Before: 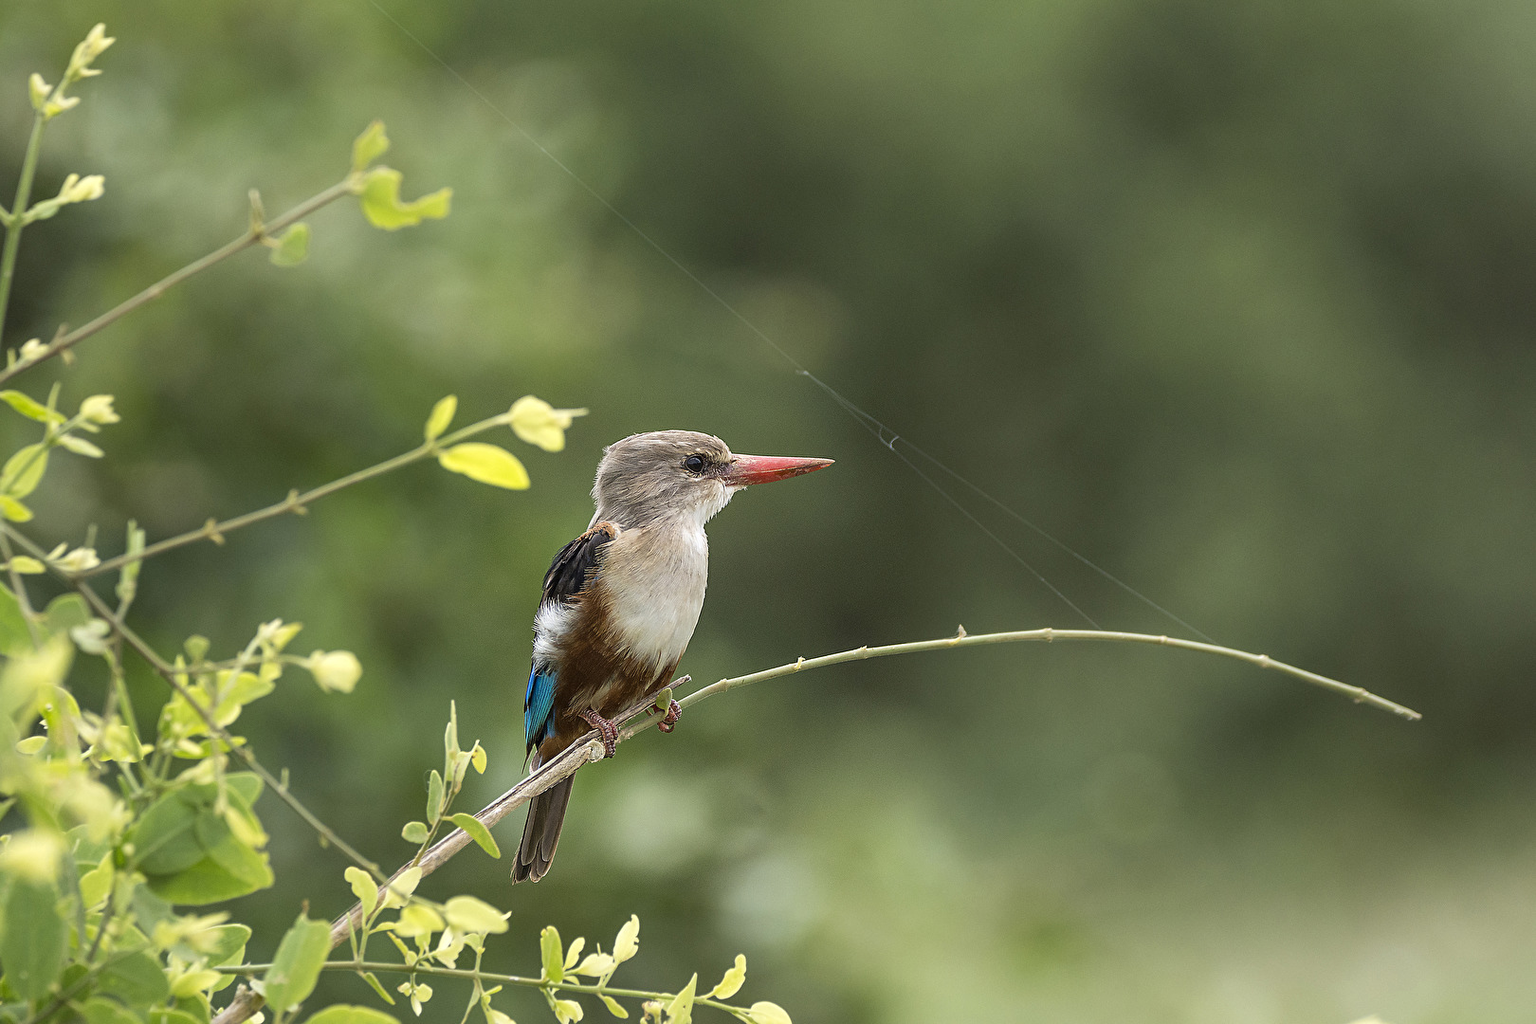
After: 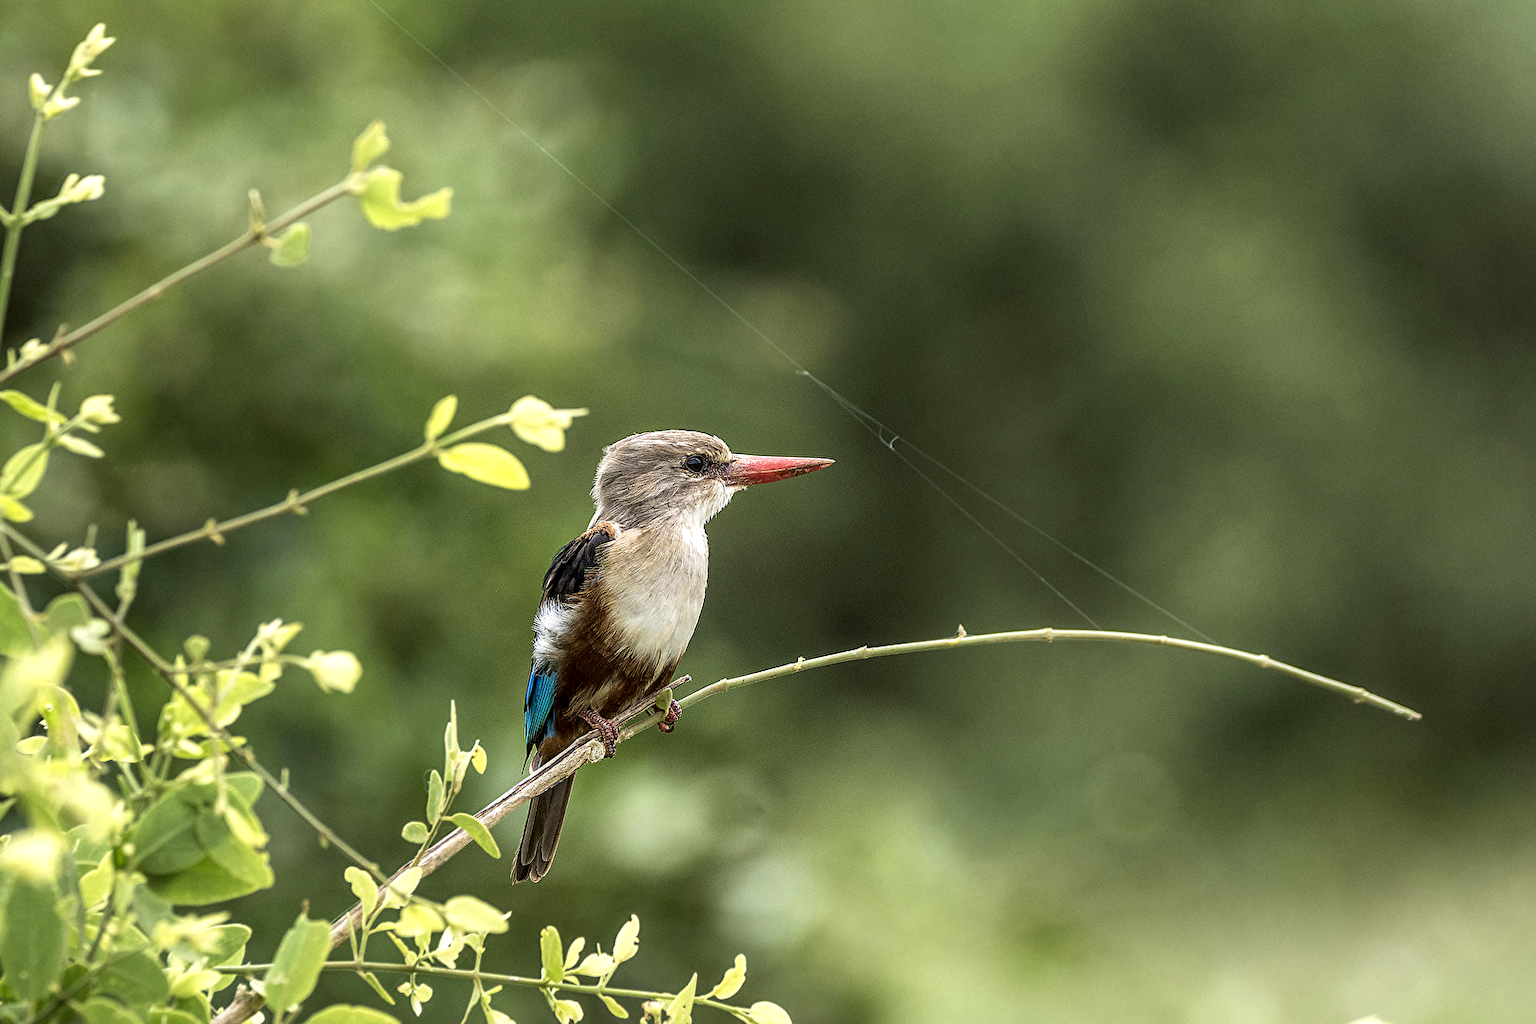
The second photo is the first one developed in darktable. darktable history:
velvia: on, module defaults
local contrast: highlights 60%, shadows 62%, detail 160%
